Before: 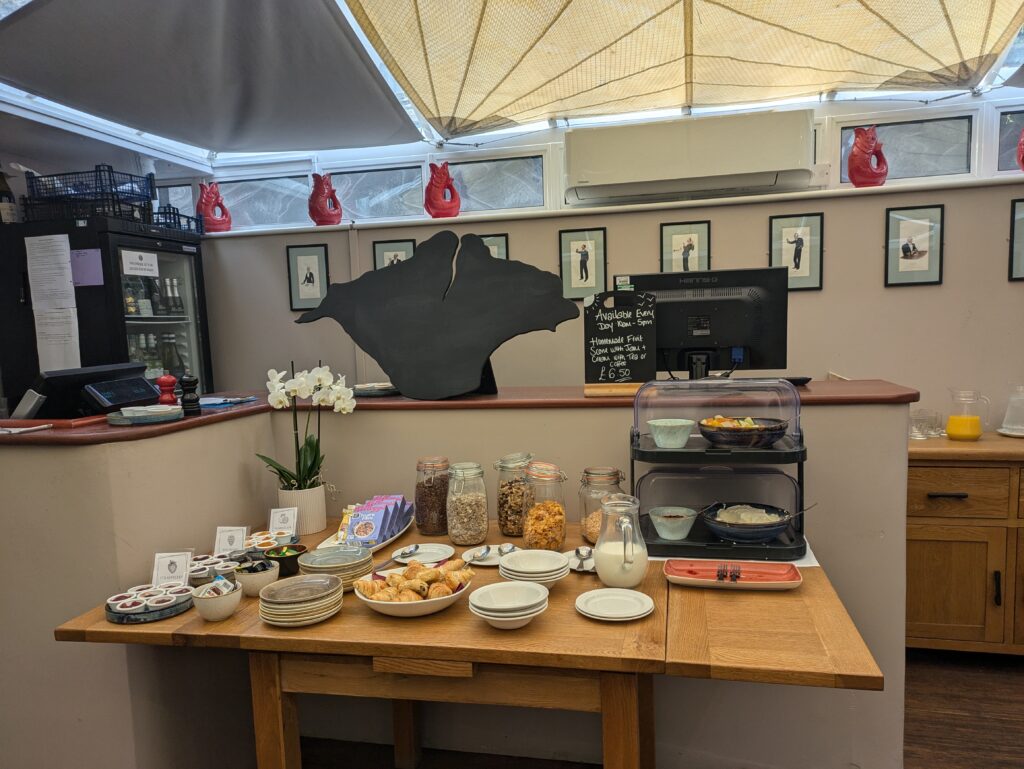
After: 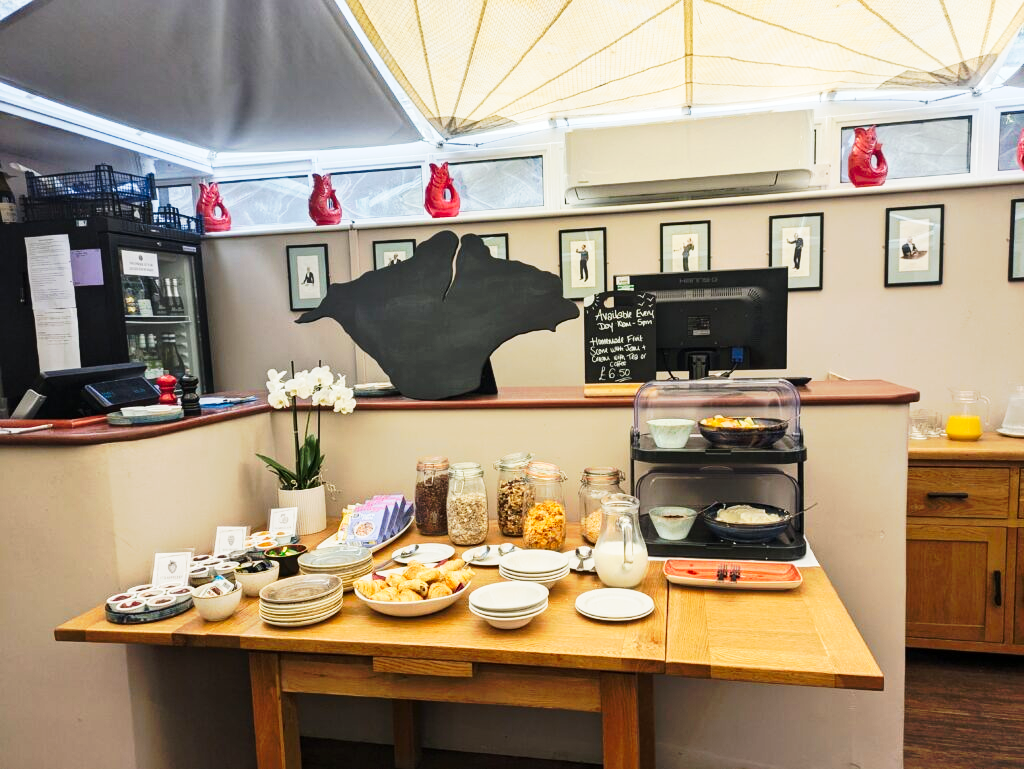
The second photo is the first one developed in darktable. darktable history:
tone curve: curves: ch0 [(0, 0) (0.003, 0.003) (0.011, 0.013) (0.025, 0.029) (0.044, 0.052) (0.069, 0.081) (0.1, 0.116) (0.136, 0.158) (0.177, 0.207) (0.224, 0.268) (0.277, 0.373) (0.335, 0.465) (0.399, 0.565) (0.468, 0.674) (0.543, 0.79) (0.623, 0.853) (0.709, 0.918) (0.801, 0.956) (0.898, 0.977) (1, 1)], preserve colors none
